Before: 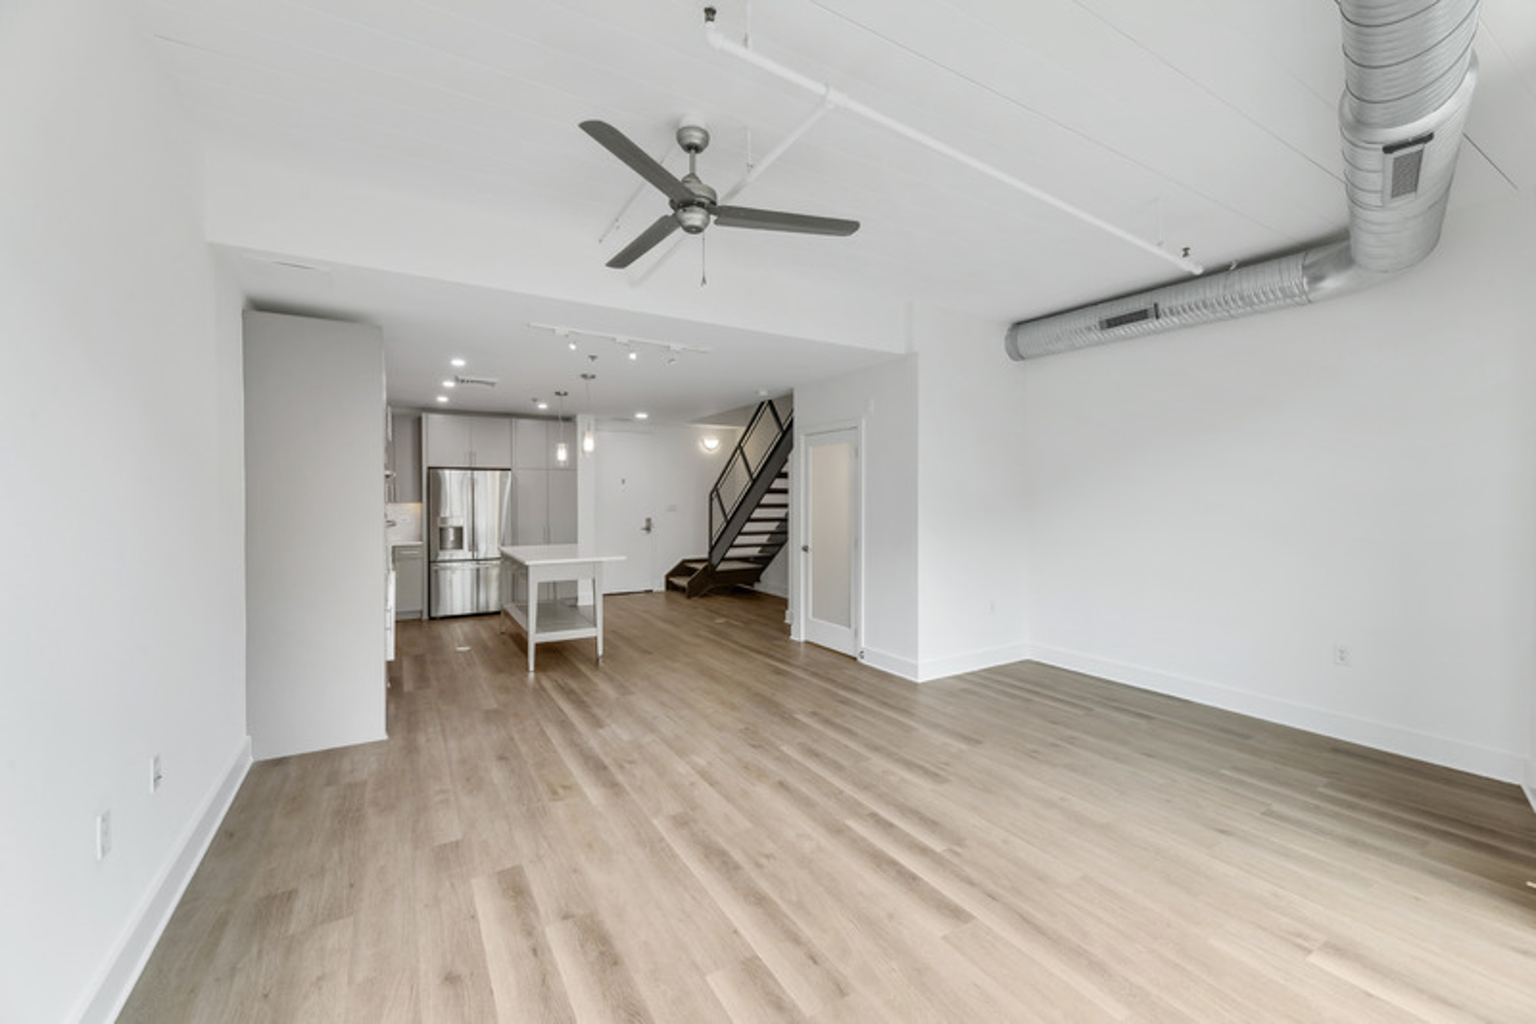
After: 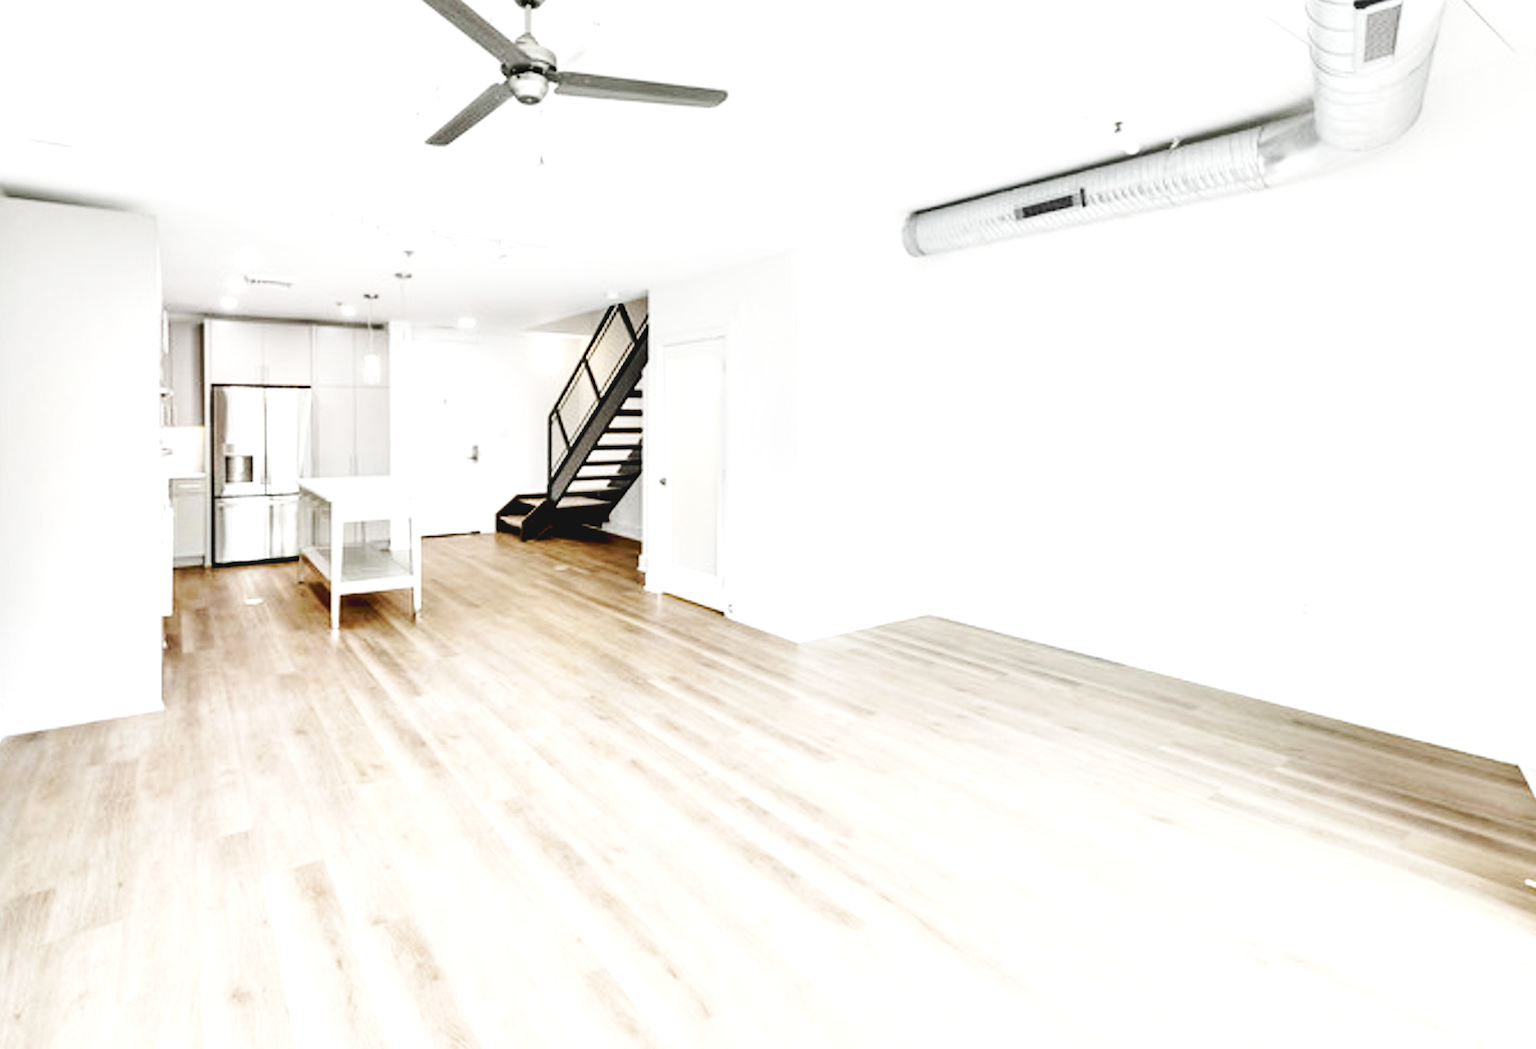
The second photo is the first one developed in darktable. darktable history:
contrast equalizer: y [[0.6 ×6], [0.55 ×6], [0 ×6], [0 ×6], [0 ×6]]
crop: left 16.397%, top 14.322%
exposure: black level correction 0, exposure 1.105 EV, compensate highlight preservation false
base curve: curves: ch0 [(0, 0.007) (0.028, 0.063) (0.121, 0.311) (0.46, 0.743) (0.859, 0.957) (1, 1)], preserve colors none
